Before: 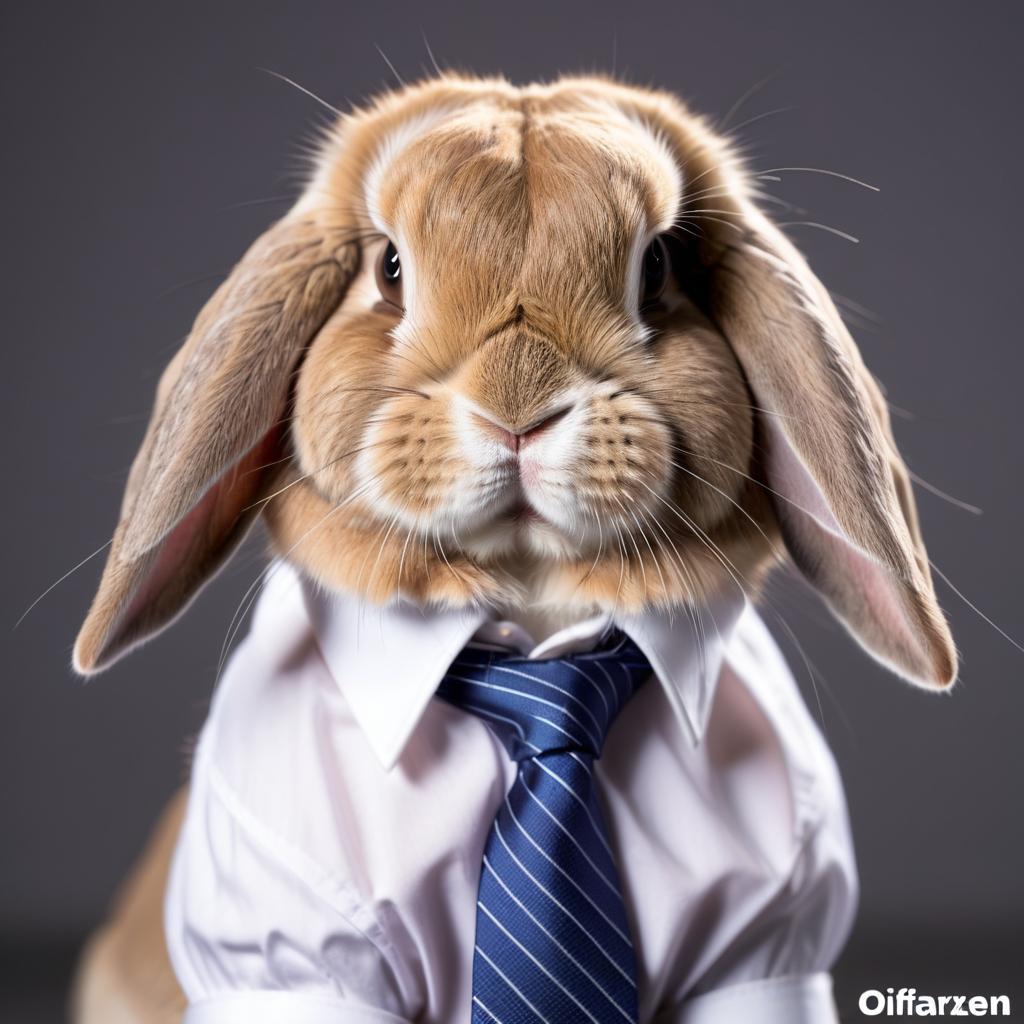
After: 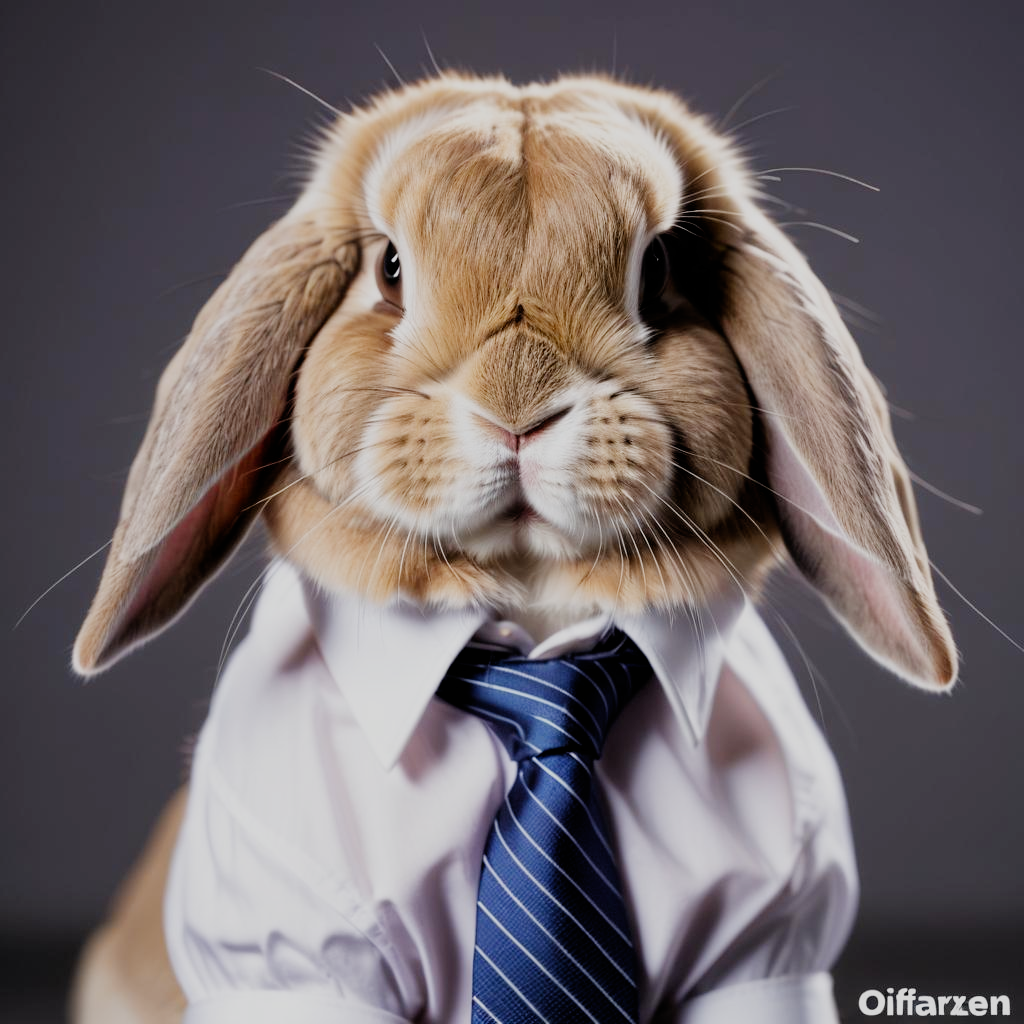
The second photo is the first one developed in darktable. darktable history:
filmic rgb: black relative exposure -7.65 EV, white relative exposure 4.56 EV, hardness 3.61, contrast 1.061, preserve chrominance no, color science v5 (2021)
